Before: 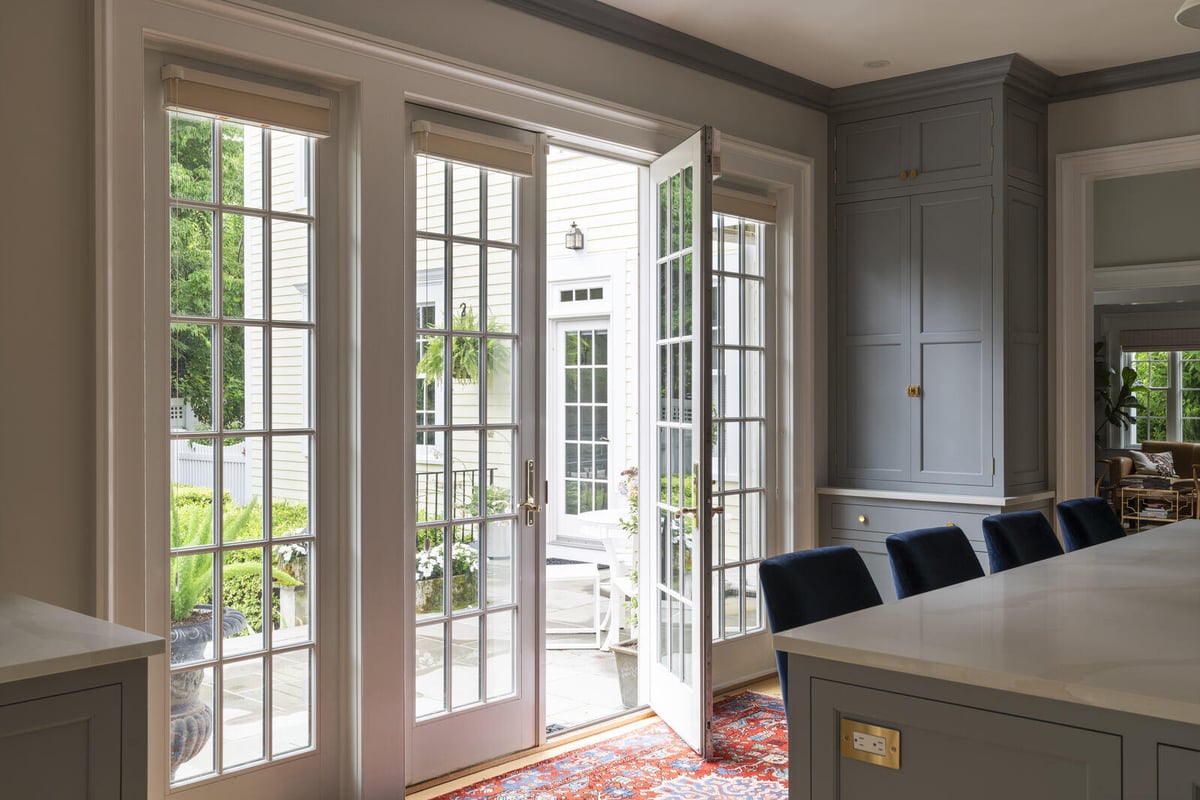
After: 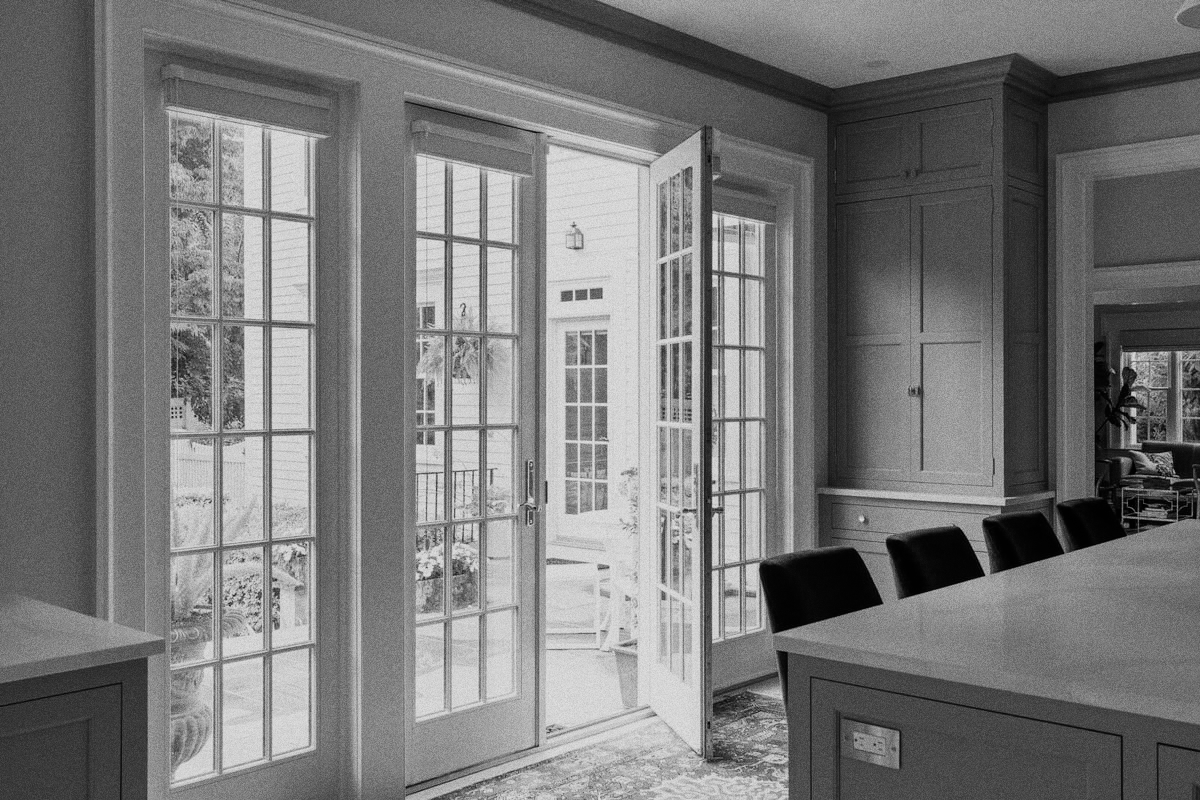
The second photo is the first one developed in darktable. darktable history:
monochrome: on, module defaults
filmic rgb: black relative exposure -7.65 EV, white relative exposure 4.56 EV, hardness 3.61, contrast 1.05
grain: coarseness 9.61 ISO, strength 35.62%
